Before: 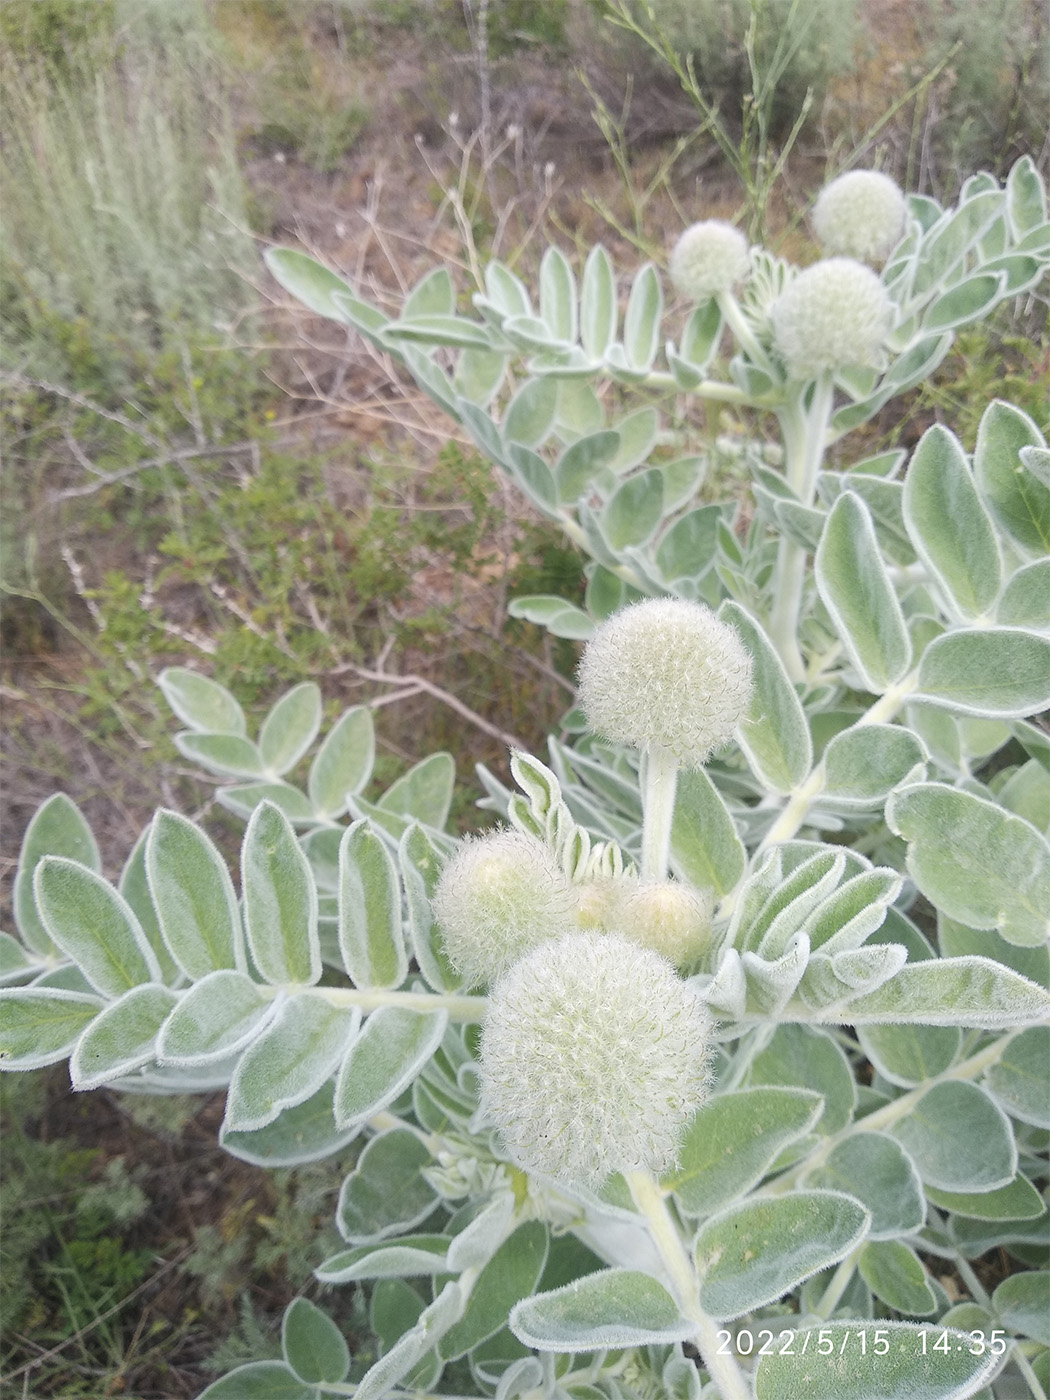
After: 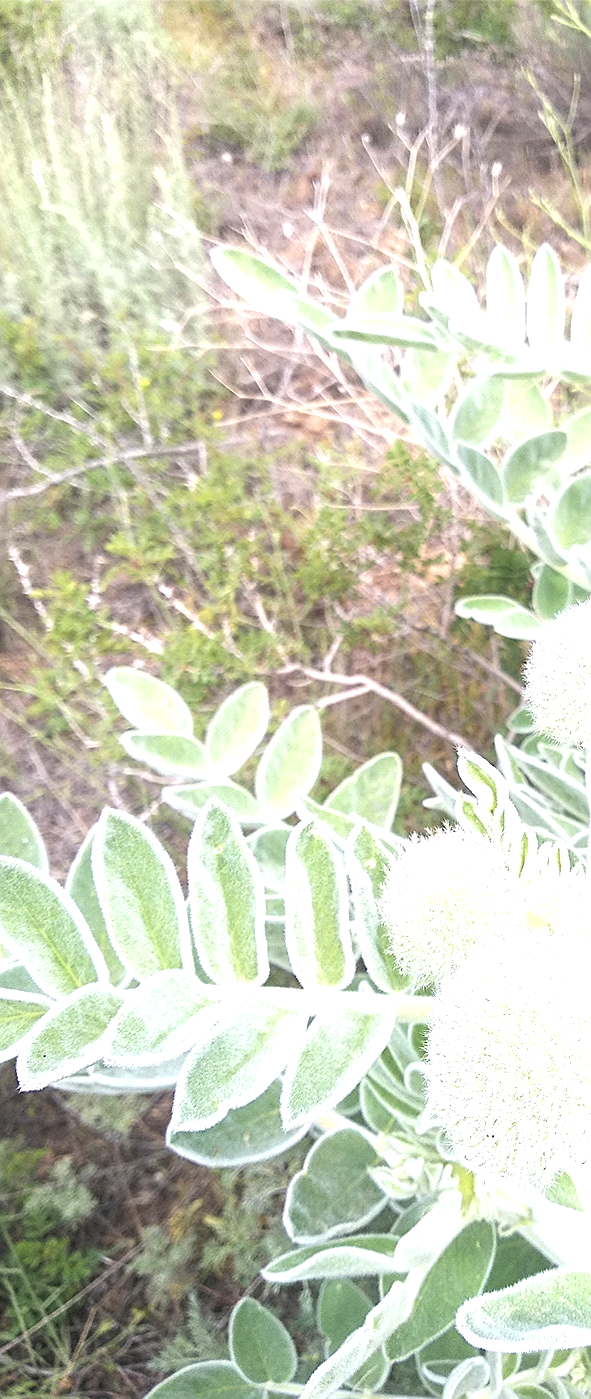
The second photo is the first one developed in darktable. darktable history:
local contrast: highlights 100%, shadows 100%, detail 120%, midtone range 0.2
sharpen: on, module defaults
crop: left 5.114%, right 38.589%
exposure: black level correction 0, exposure 1.1 EV, compensate exposure bias true, compensate highlight preservation false
